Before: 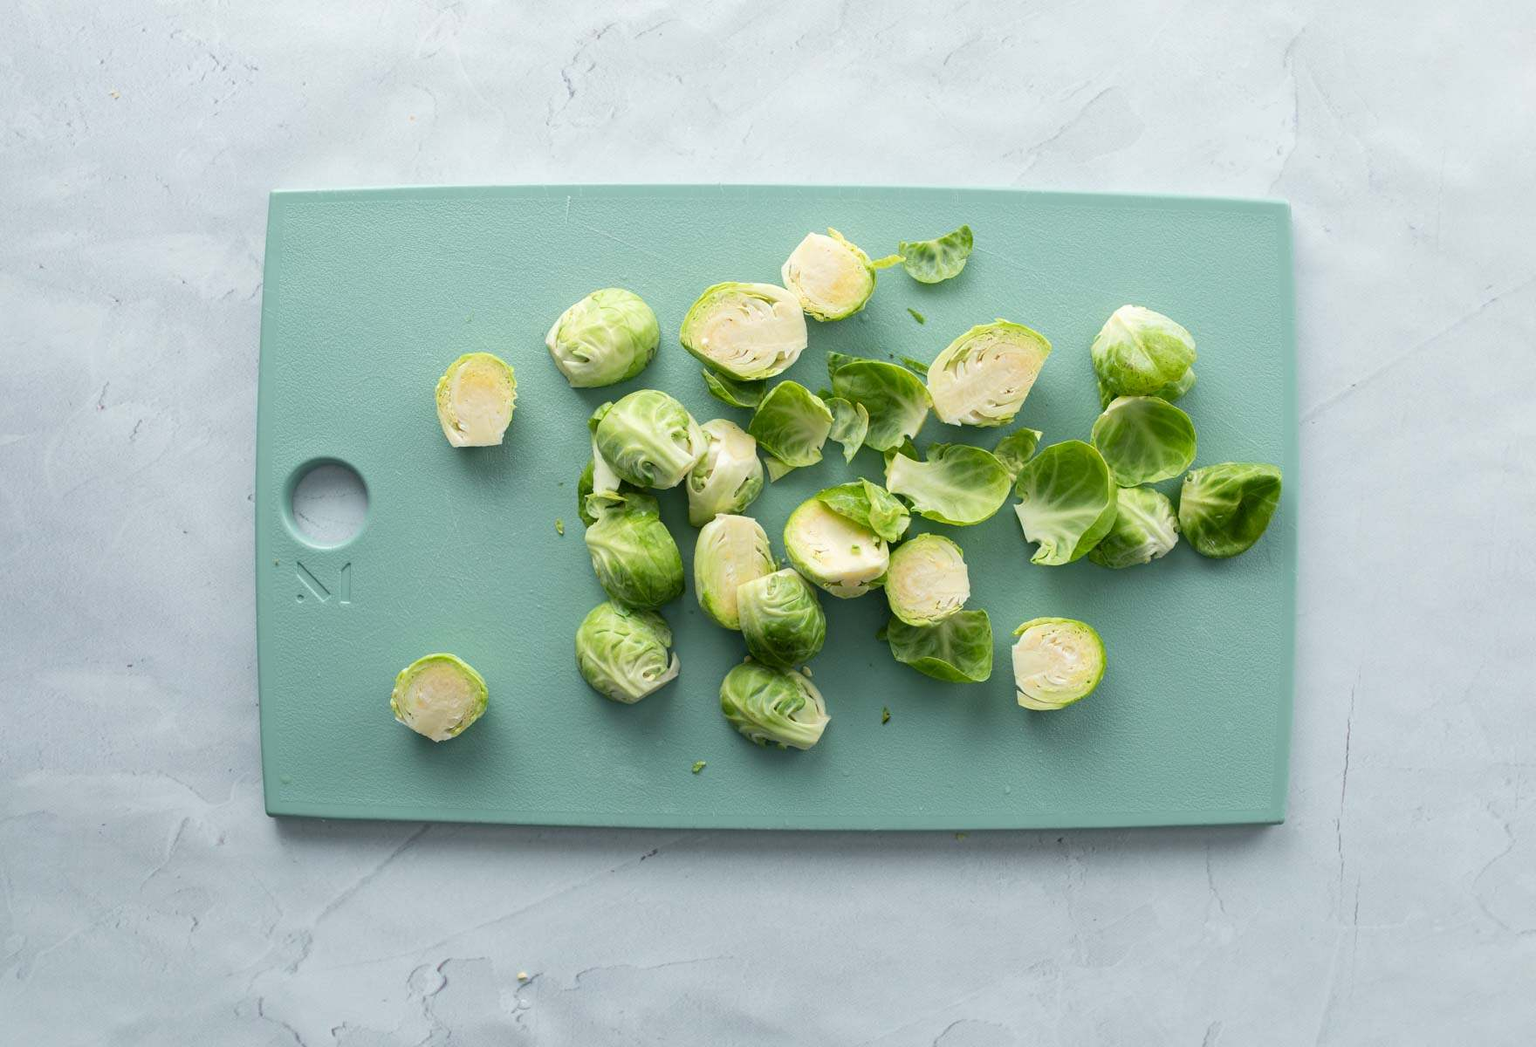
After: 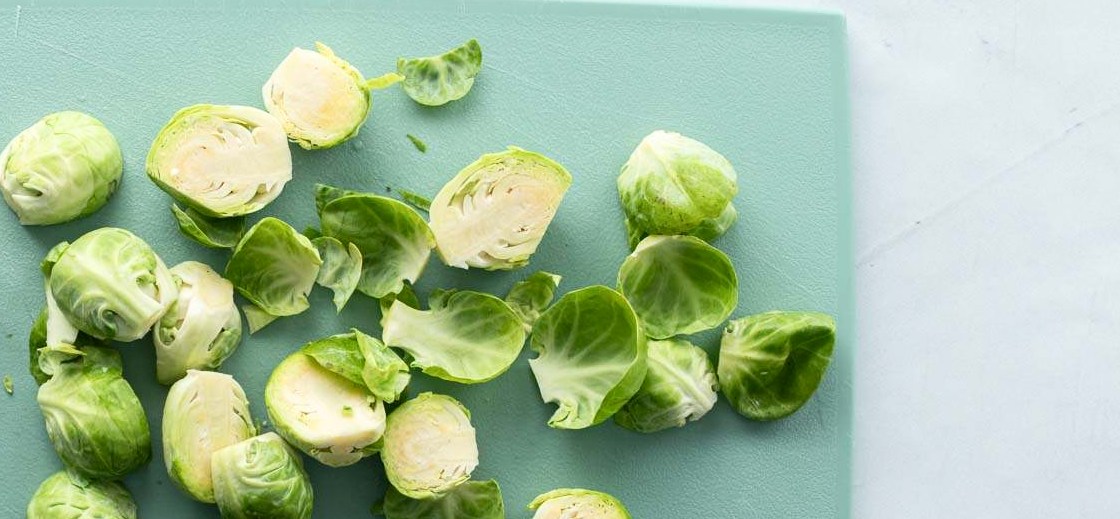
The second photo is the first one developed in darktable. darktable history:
contrast brightness saturation: contrast 0.08, saturation 0.02
crop: left 36.005%, top 18.293%, right 0.31%, bottom 38.444%
shadows and highlights: shadows 0, highlights 40
